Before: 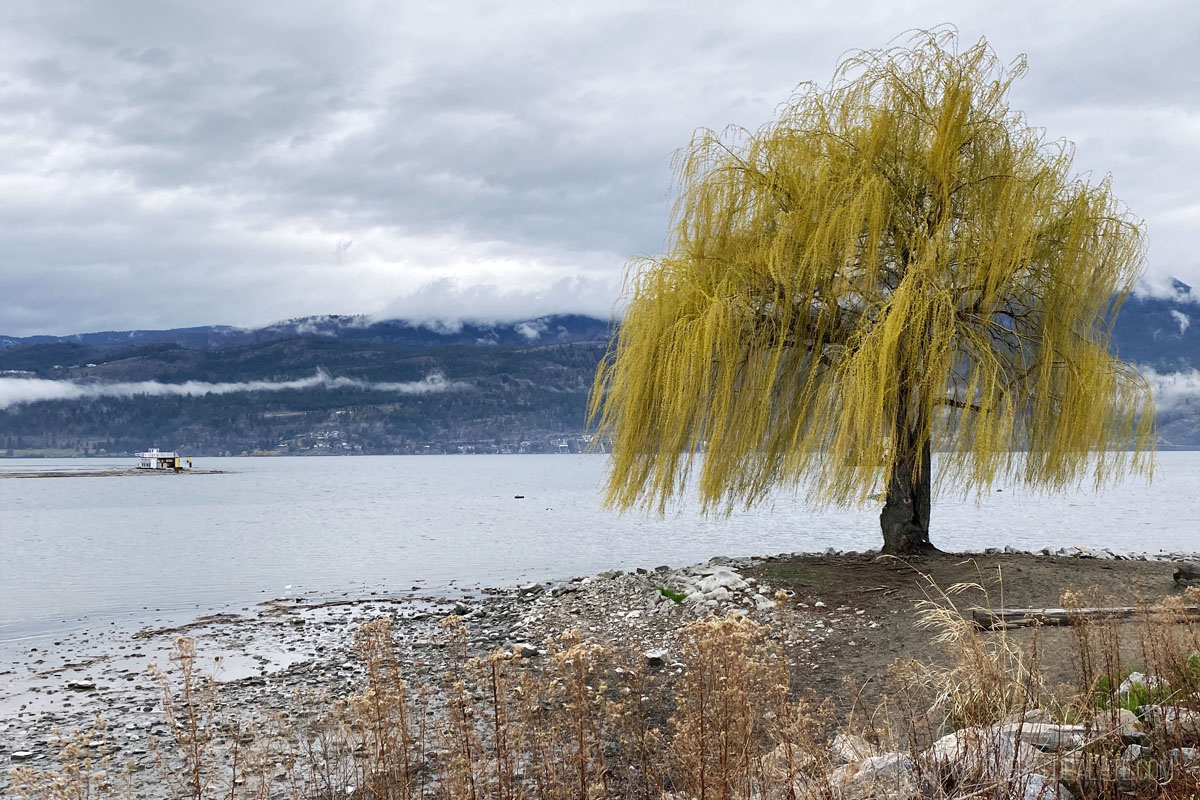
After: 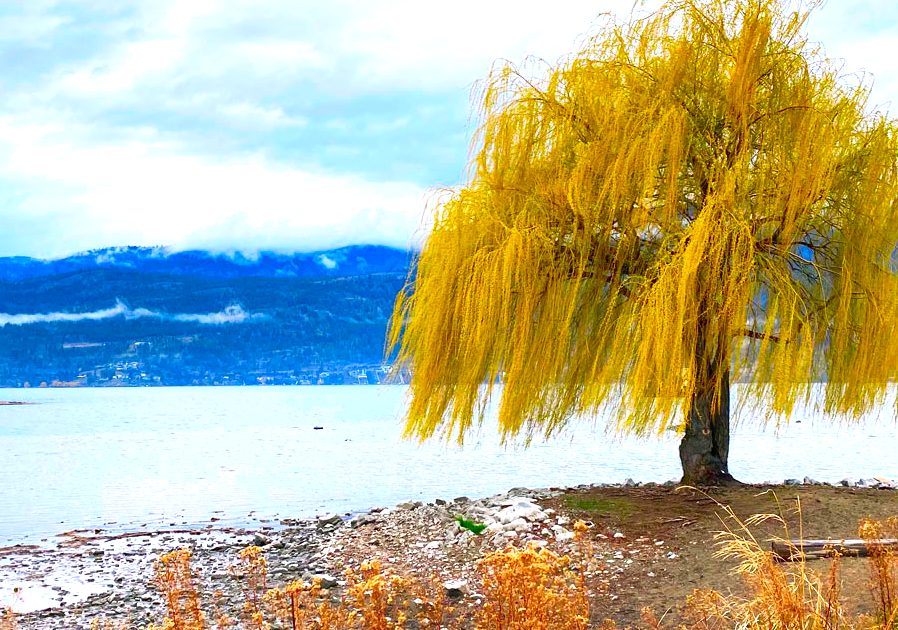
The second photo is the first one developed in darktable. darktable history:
color correction: highlights a* 1.59, highlights b* -1.7, saturation 2.48
crop: left 16.768%, top 8.653%, right 8.362%, bottom 12.485%
exposure: black level correction 0, exposure 0.7 EV, compensate exposure bias true, compensate highlight preservation false
